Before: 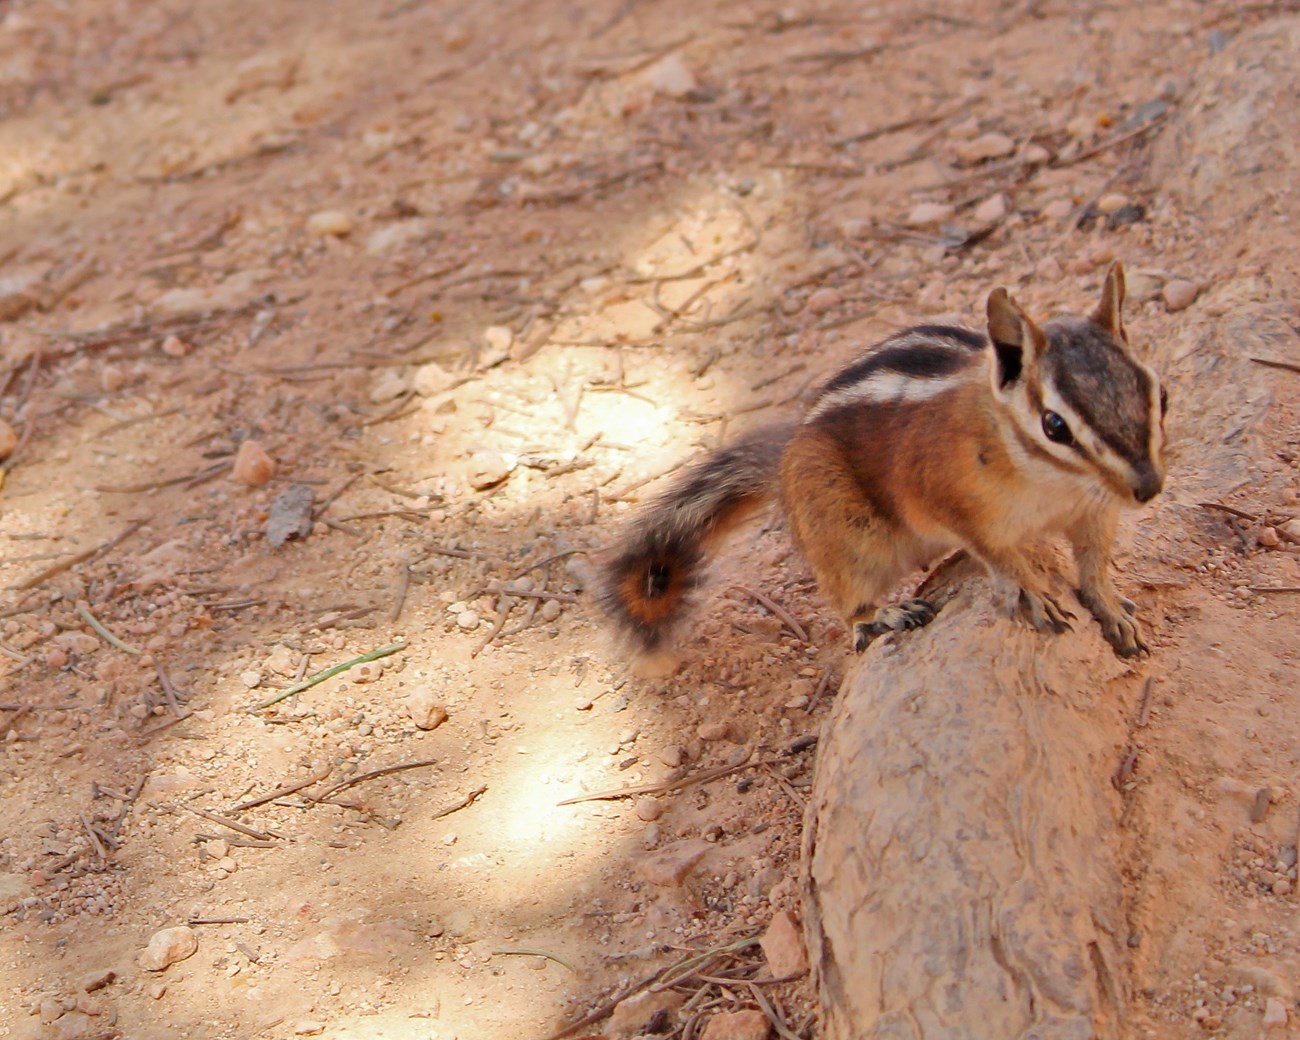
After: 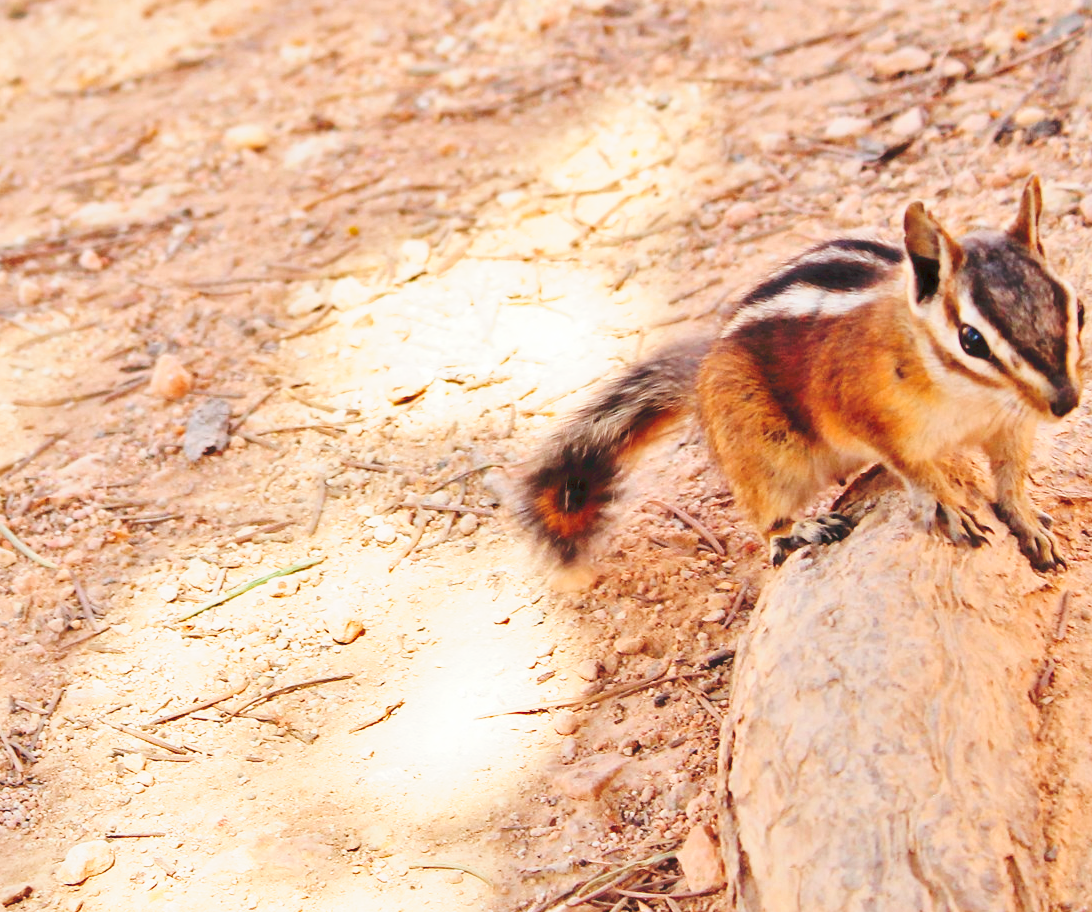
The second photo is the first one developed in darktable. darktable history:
tone curve: curves: ch0 [(0, 0) (0.003, 0.037) (0.011, 0.061) (0.025, 0.104) (0.044, 0.145) (0.069, 0.145) (0.1, 0.127) (0.136, 0.175) (0.177, 0.207) (0.224, 0.252) (0.277, 0.341) (0.335, 0.446) (0.399, 0.554) (0.468, 0.658) (0.543, 0.757) (0.623, 0.843) (0.709, 0.919) (0.801, 0.958) (0.898, 0.975) (1, 1)], preserve colors none
crop: left 6.394%, top 8.316%, right 9.538%, bottom 3.938%
